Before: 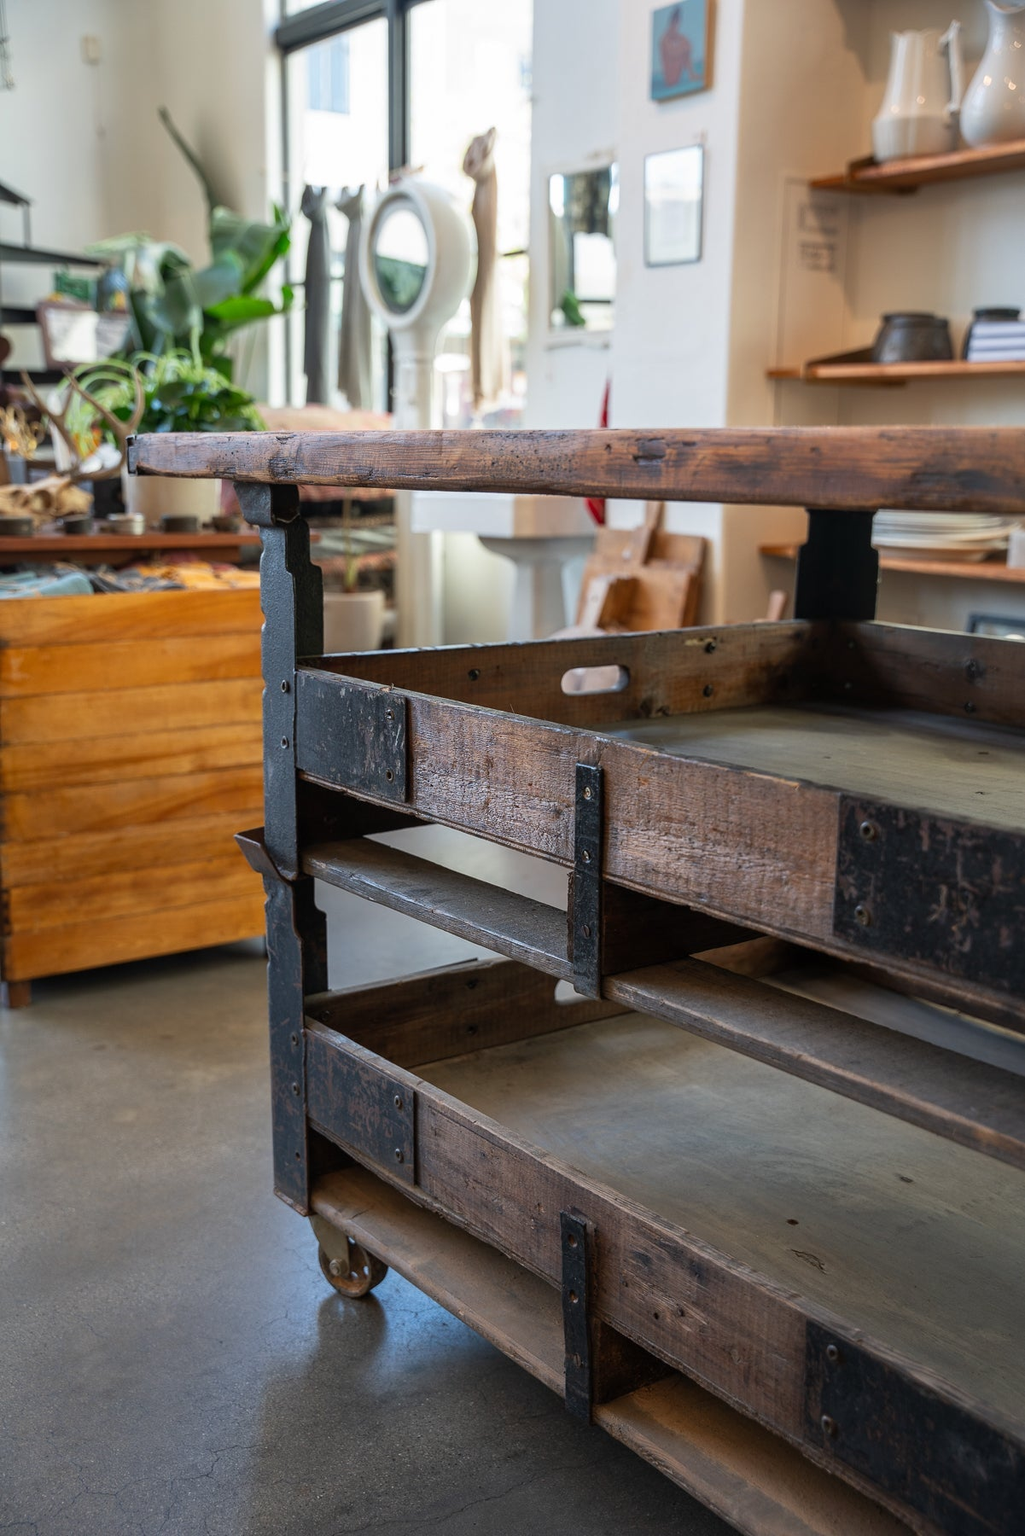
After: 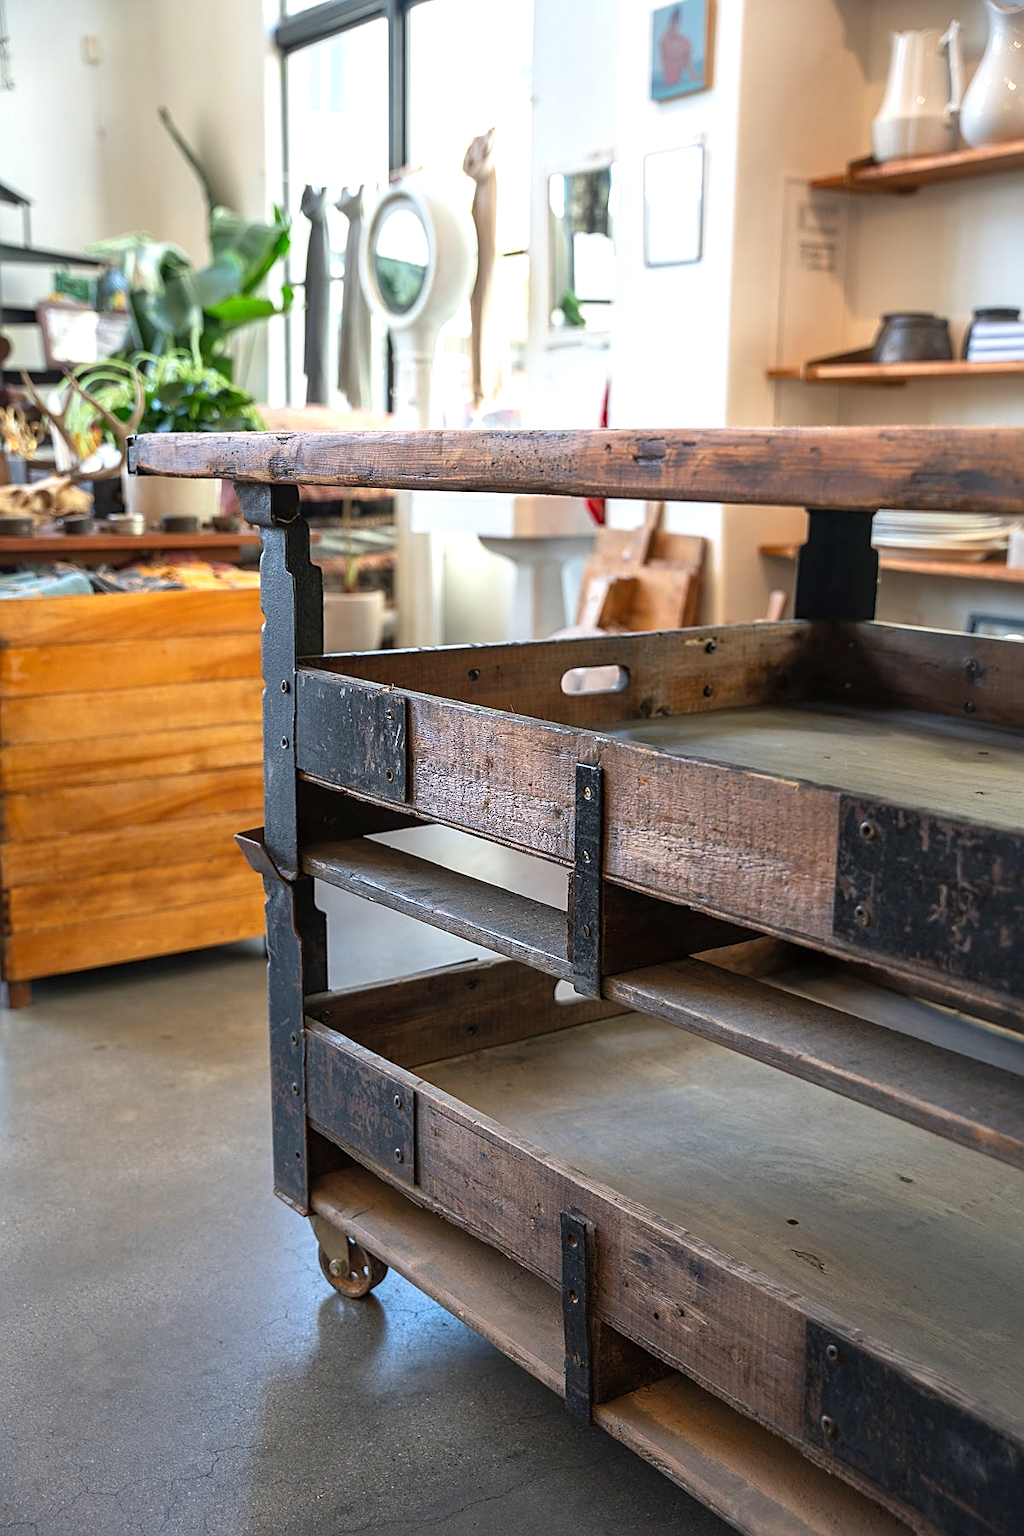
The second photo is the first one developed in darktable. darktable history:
exposure: exposure 0.6 EV, compensate highlight preservation false
sharpen: on, module defaults
